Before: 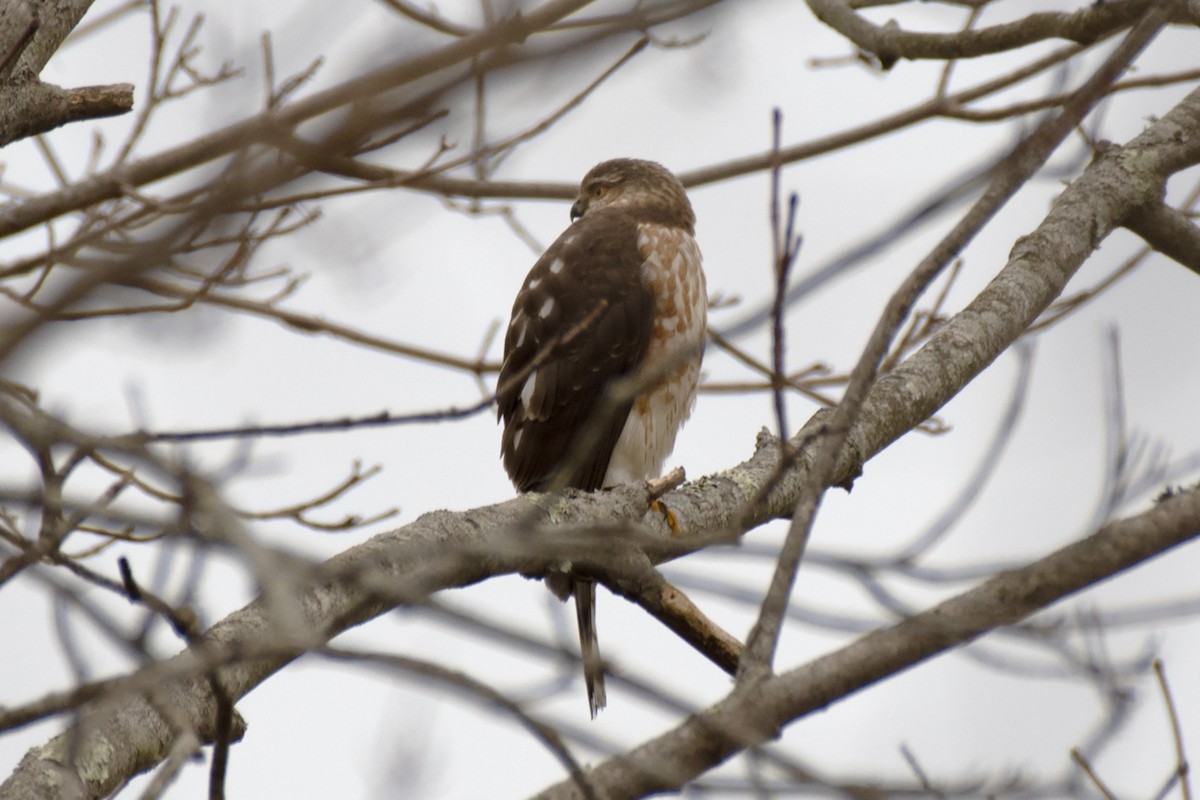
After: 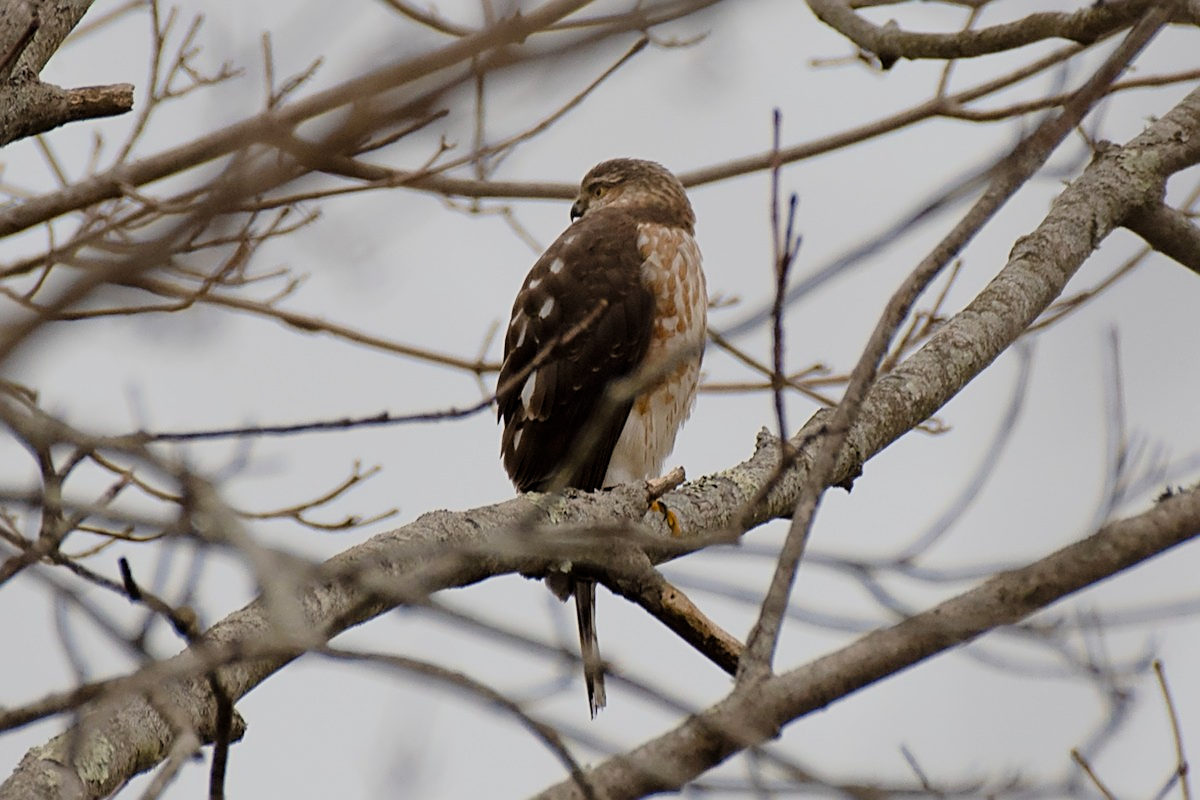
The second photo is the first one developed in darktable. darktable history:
filmic rgb: black relative exposure -7.39 EV, white relative exposure 5.09 EV, hardness 3.22, color science v6 (2022)
sharpen: amount 0.892
